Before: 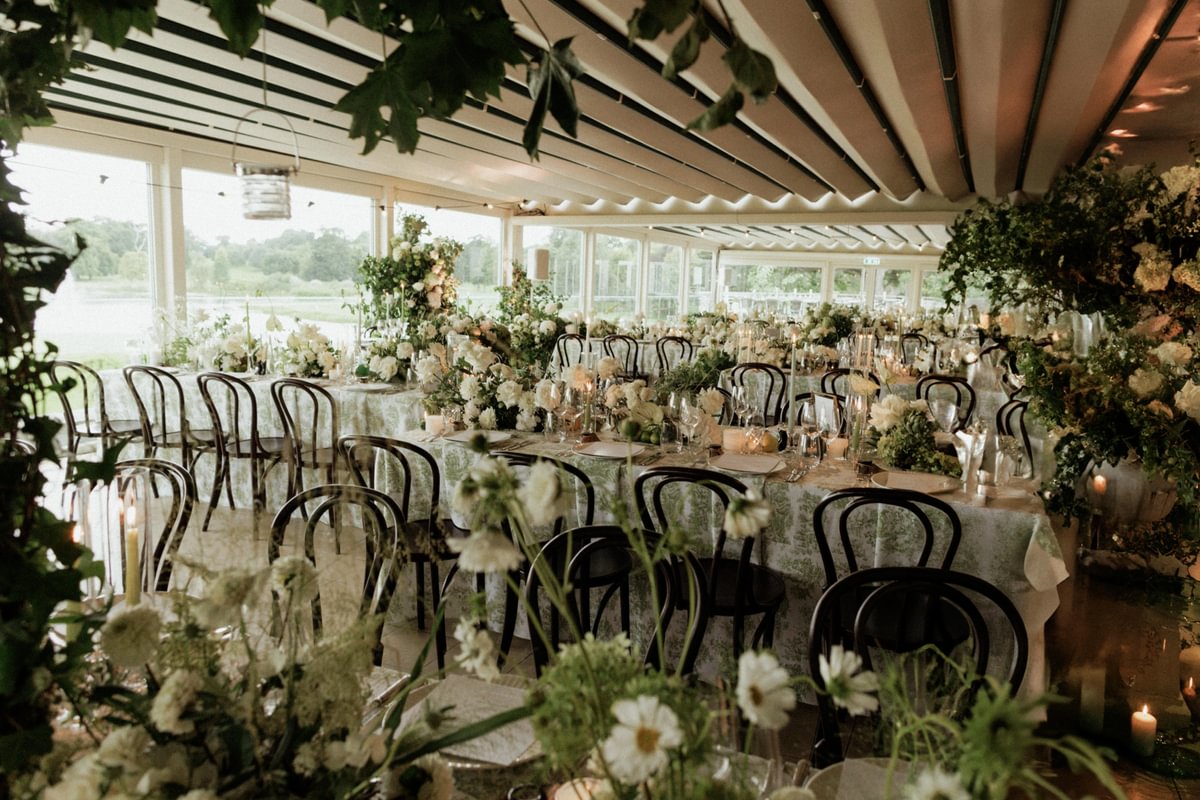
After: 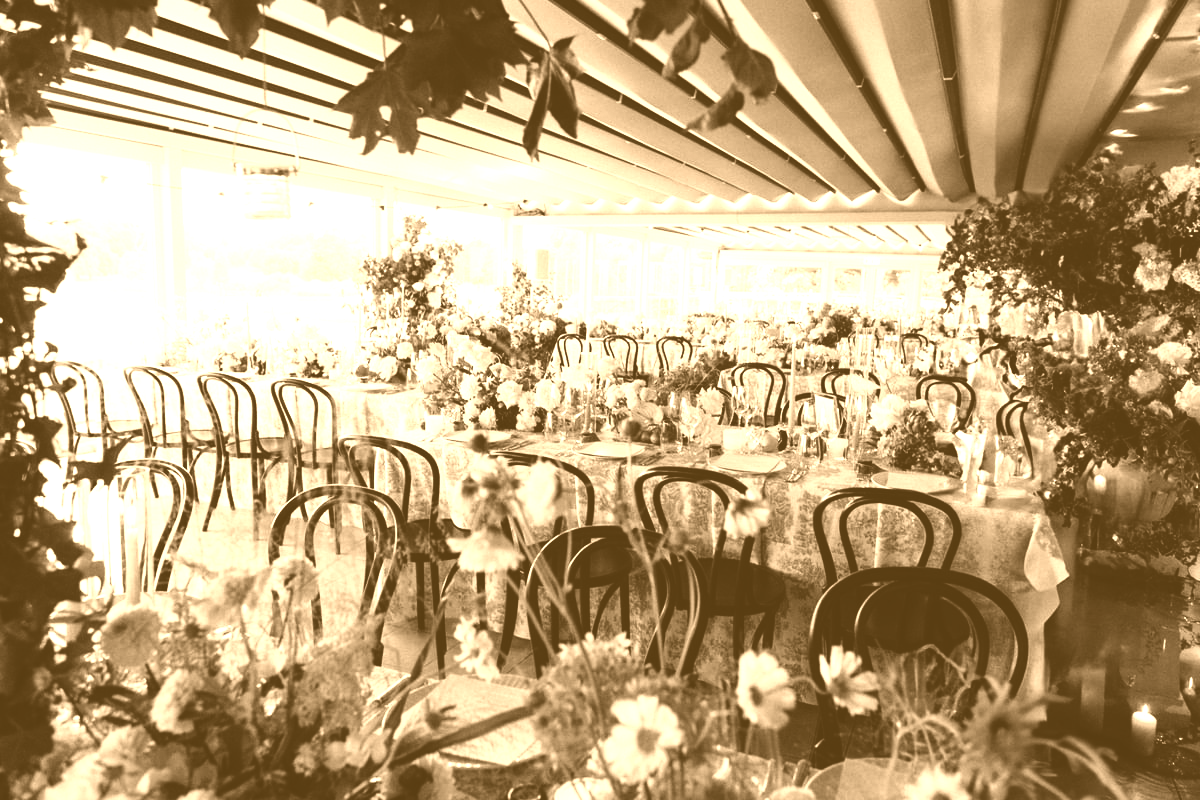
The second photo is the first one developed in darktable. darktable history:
colorize: hue 28.8°, source mix 100%
tone curve: curves: ch0 [(0, 0.003) (0.044, 0.032) (0.12, 0.089) (0.197, 0.168) (0.281, 0.273) (0.468, 0.548) (0.588, 0.71) (0.701, 0.815) (0.86, 0.922) (1, 0.982)]; ch1 [(0, 0) (0.247, 0.215) (0.433, 0.382) (0.466, 0.426) (0.493, 0.481) (0.501, 0.5) (0.517, 0.524) (0.557, 0.582) (0.598, 0.651) (0.671, 0.735) (0.796, 0.85) (1, 1)]; ch2 [(0, 0) (0.249, 0.216) (0.357, 0.317) (0.448, 0.432) (0.478, 0.492) (0.498, 0.499) (0.517, 0.53) (0.537, 0.57) (0.569, 0.623) (0.61, 0.663) (0.706, 0.75) (0.808, 0.809) (0.991, 0.968)], color space Lab, independent channels, preserve colors none
